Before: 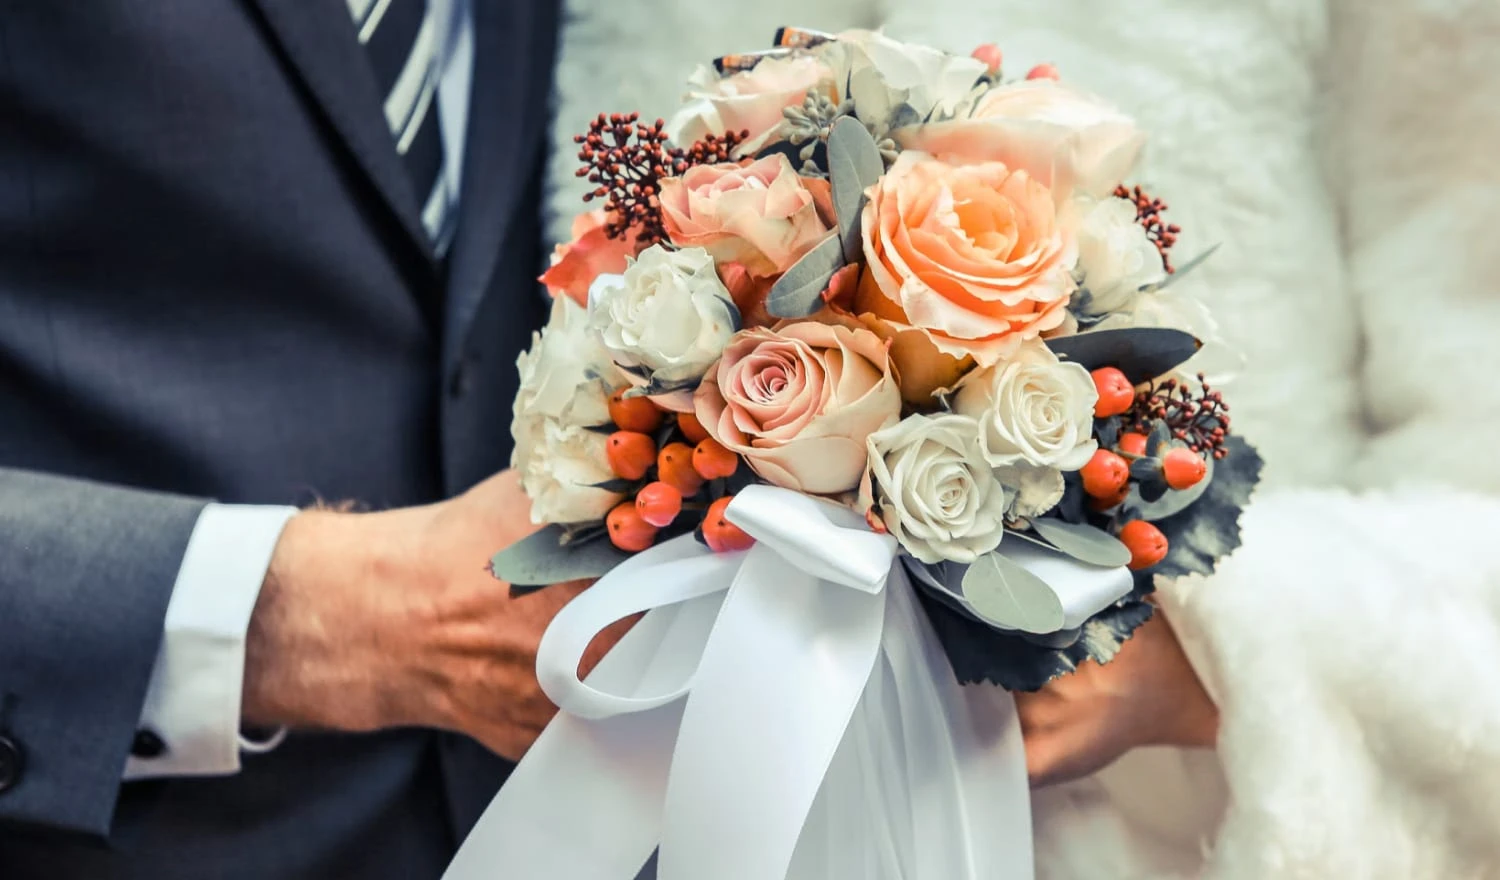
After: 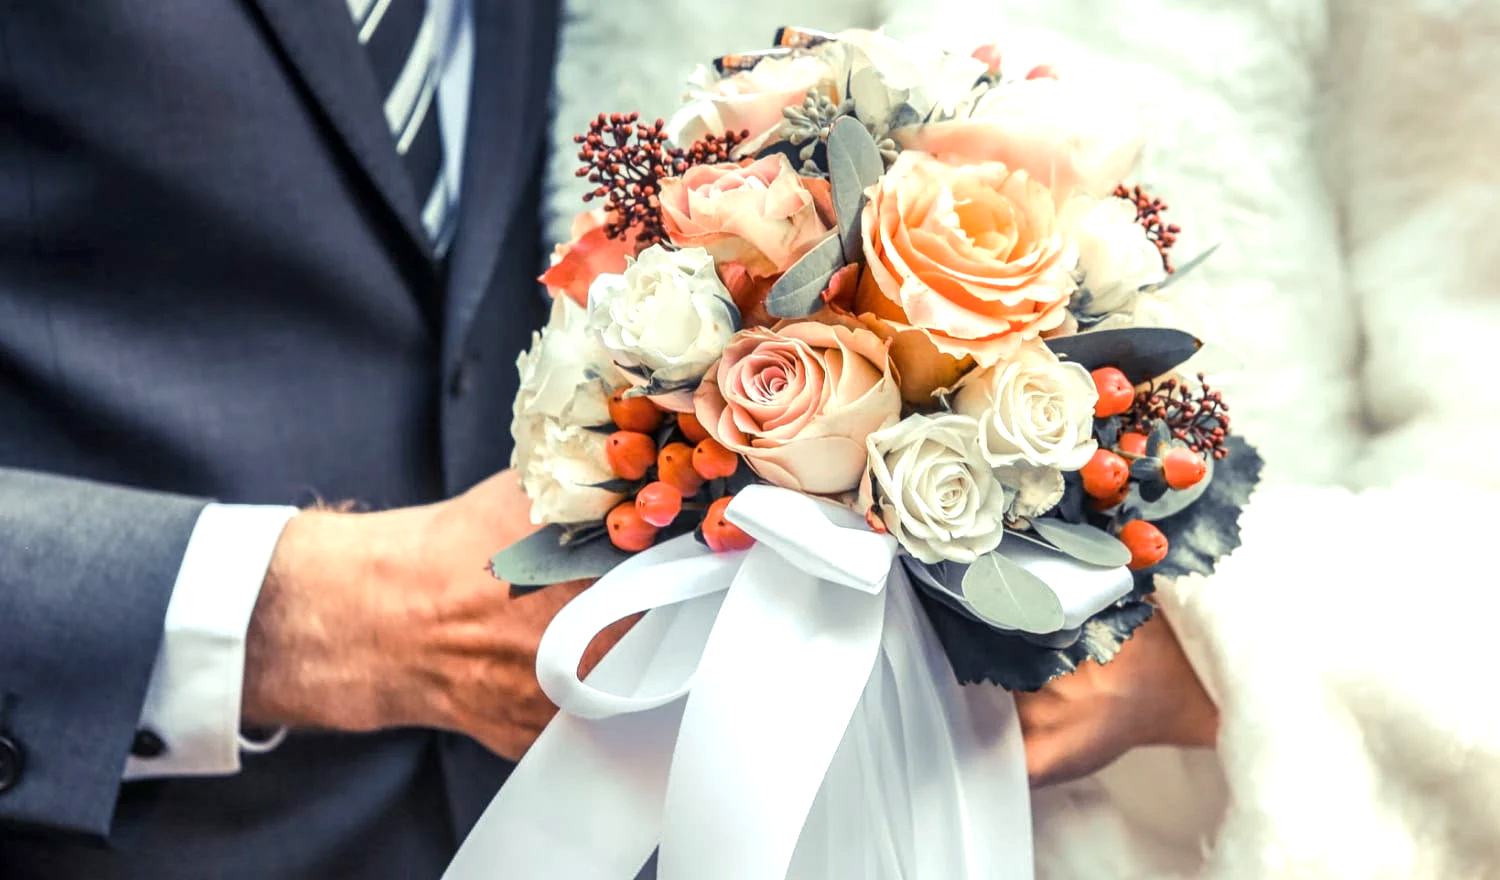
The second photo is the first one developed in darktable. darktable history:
exposure: black level correction 0.001, exposure 0.498 EV, compensate exposure bias true, compensate highlight preservation false
tone equalizer: edges refinement/feathering 500, mask exposure compensation -1.57 EV, preserve details no
contrast equalizer: y [[0.5, 0.488, 0.462, 0.461, 0.491, 0.5], [0.5 ×6], [0.5 ×6], [0 ×6], [0 ×6]]
local contrast: detail 130%
